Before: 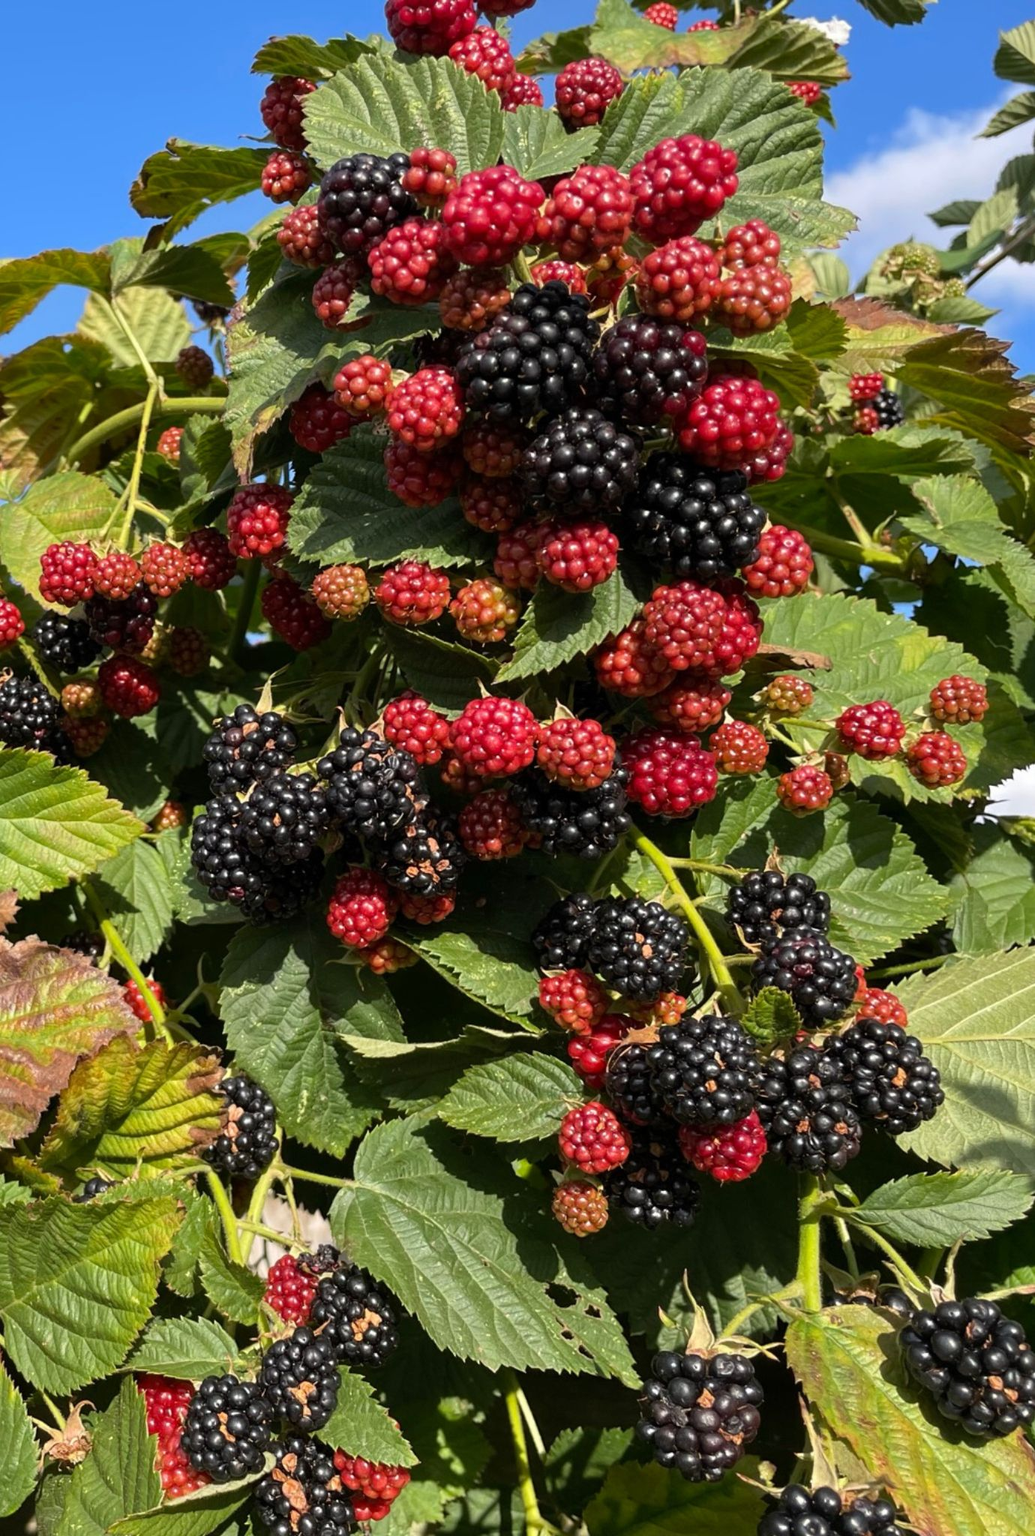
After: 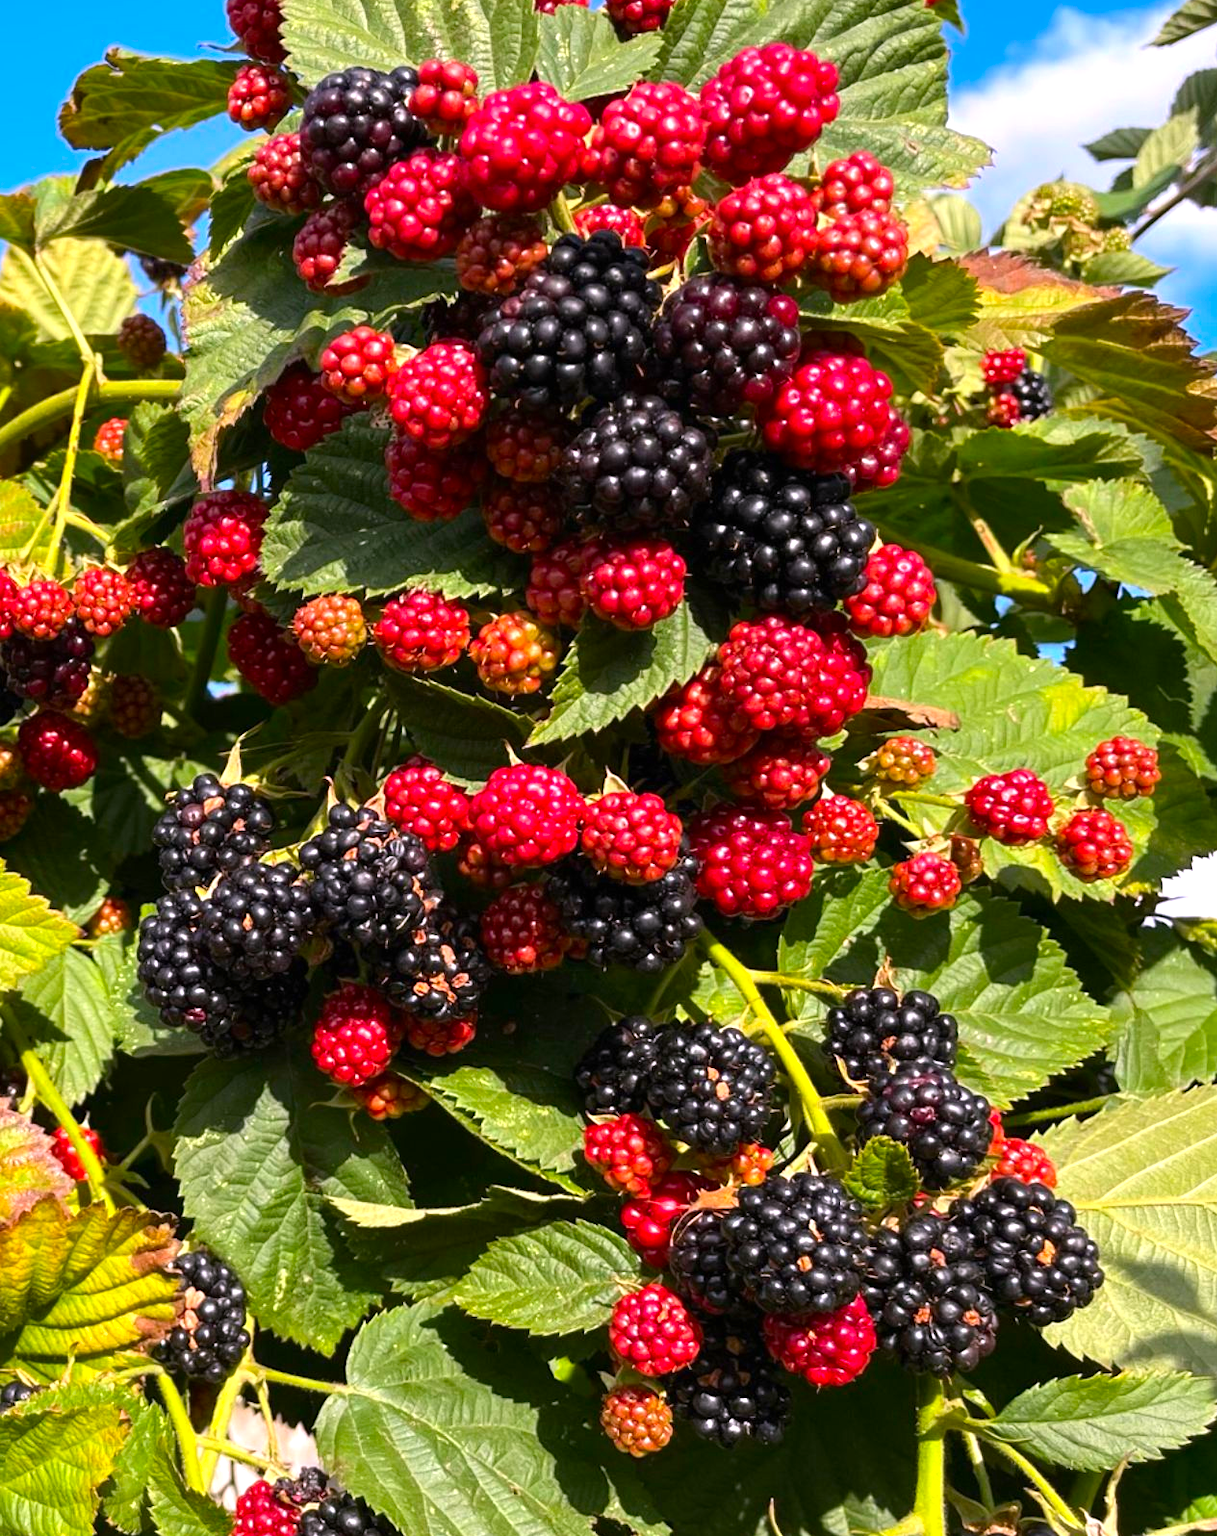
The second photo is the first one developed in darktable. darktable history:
crop: left 8.155%, top 6.611%, bottom 15.385%
color balance rgb: perceptual saturation grading › global saturation 10%, global vibrance 10%
white balance: red 1.05, blue 1.072
contrast brightness saturation: contrast 0.08, saturation 0.2
exposure: black level correction 0, exposure 0.5 EV, compensate highlight preservation false
